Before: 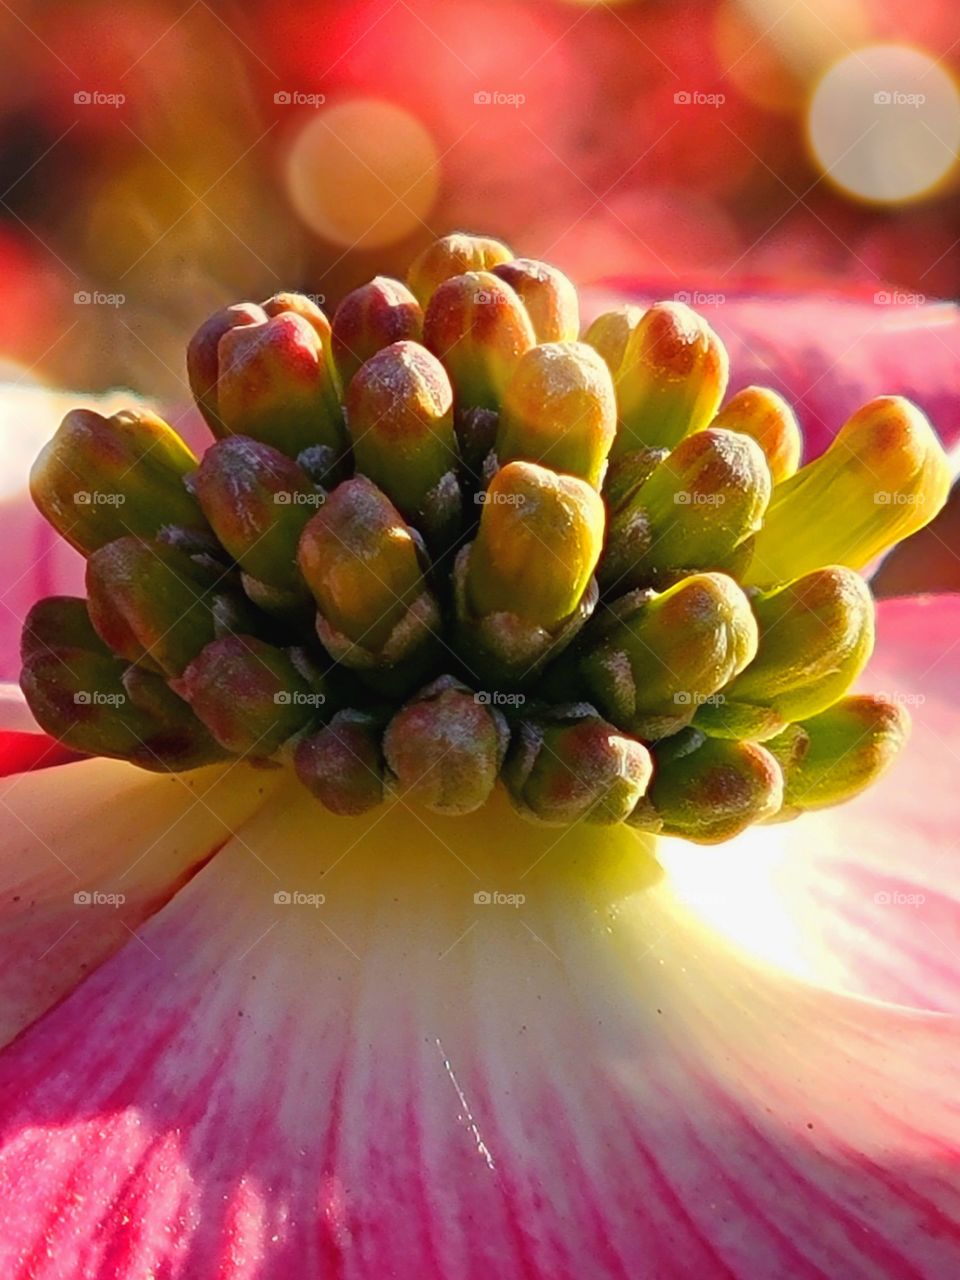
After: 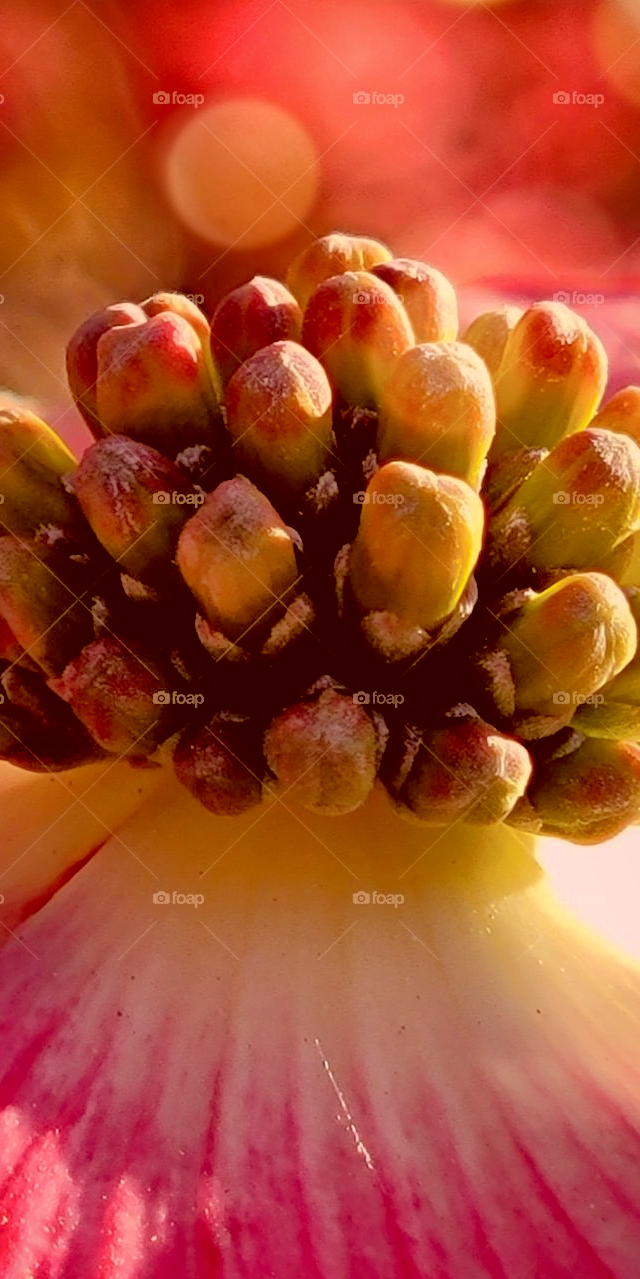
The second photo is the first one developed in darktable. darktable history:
contrast brightness saturation: contrast 0.005, saturation -0.062
color correction: highlights a* 9.47, highlights b* 8.53, shadows a* 39.36, shadows b* 39.88, saturation 0.792
shadows and highlights: shadows 60.14, highlights -60.08
crop and rotate: left 12.674%, right 20.573%
filmic rgb: black relative exposure -4.95 EV, white relative exposure 2.84 EV, hardness 3.73, color science v6 (2022), iterations of high-quality reconstruction 0
